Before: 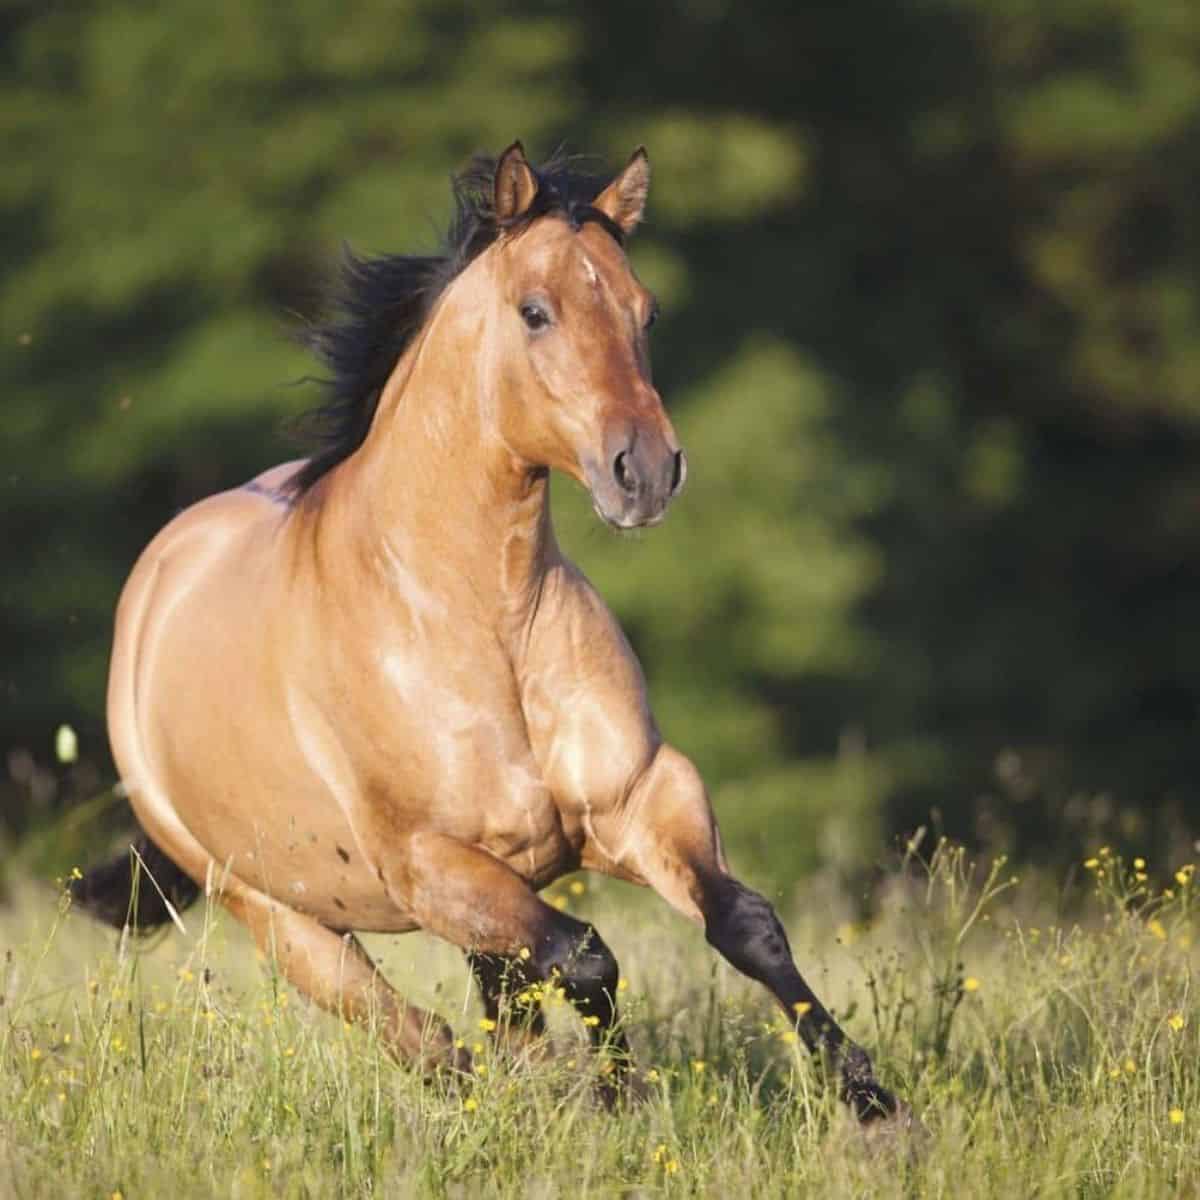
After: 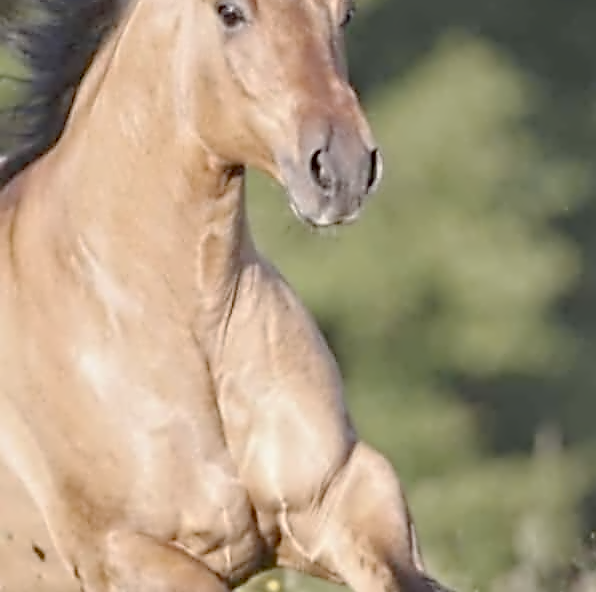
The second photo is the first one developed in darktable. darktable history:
contrast brightness saturation: contrast 0.08, saturation 0.022
crop: left 25.36%, top 25.215%, right 24.968%, bottom 25.432%
exposure: exposure 0.196 EV, compensate highlight preservation false
color correction: highlights b* 0.012, saturation 0.861
contrast equalizer: y [[0.5, 0.542, 0.583, 0.625, 0.667, 0.708], [0.5 ×6], [0.5 ×6], [0, 0.033, 0.067, 0.1, 0.133, 0.167], [0, 0.05, 0.1, 0.15, 0.2, 0.25]]
tone curve: curves: ch0 [(0, 0) (0.004, 0.008) (0.077, 0.156) (0.169, 0.29) (0.774, 0.774) (0.988, 0.926)], preserve colors none
